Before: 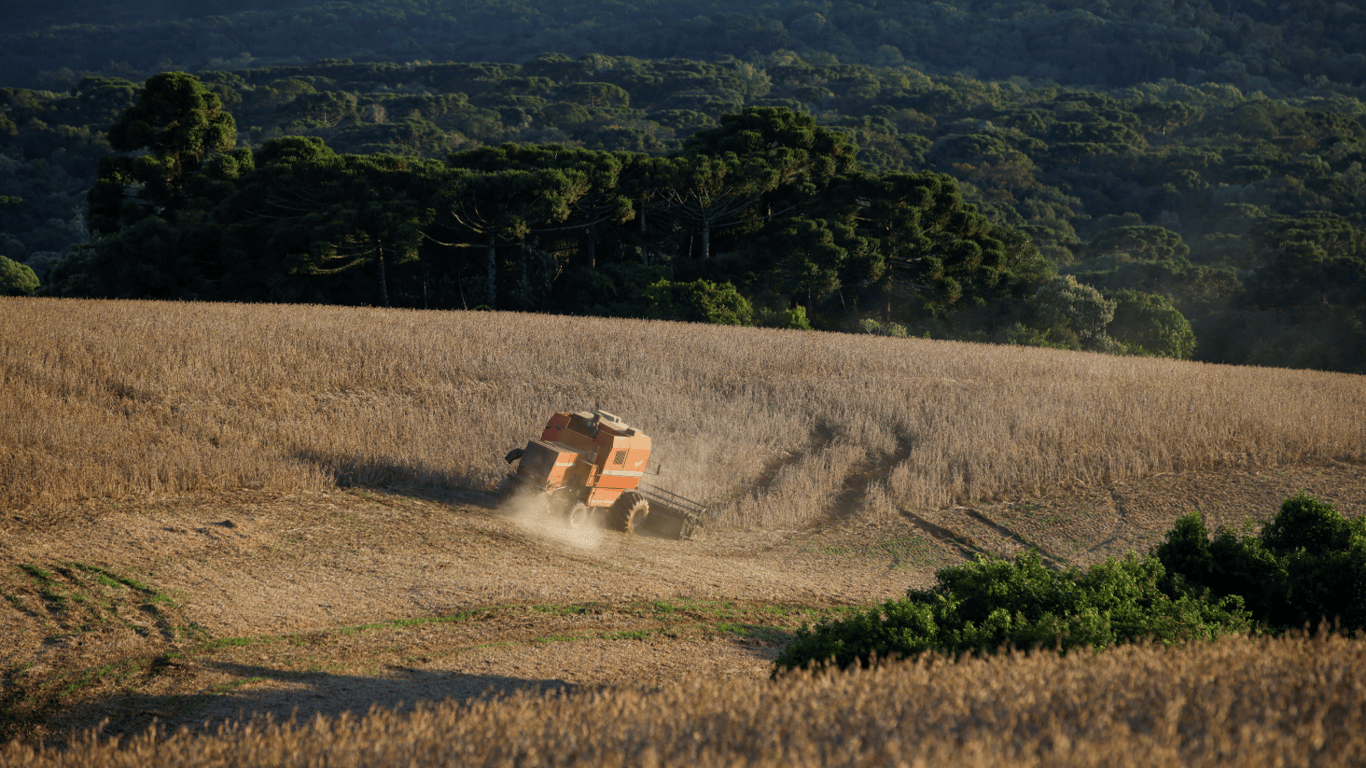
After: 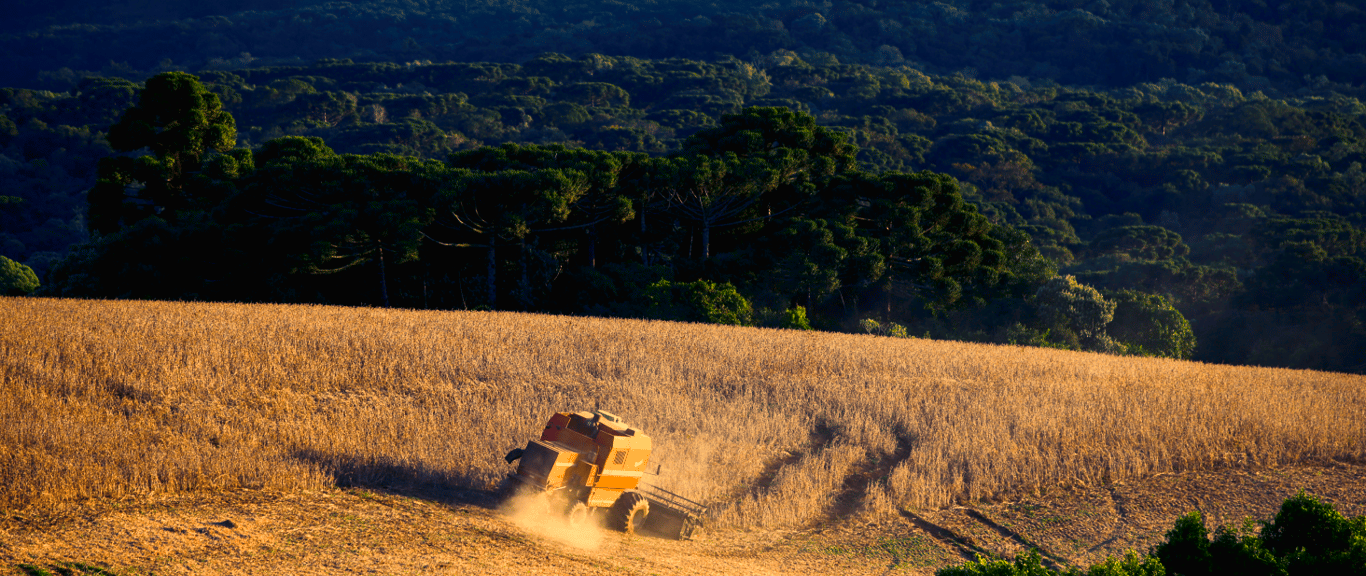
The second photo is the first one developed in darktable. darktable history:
crop: bottom 24.988%
white balance: red 1.138, green 0.996, blue 0.812
shadows and highlights: shadows -20, white point adjustment -2, highlights -35
tone curve: curves: ch0 [(0, 0.013) (0.198, 0.175) (0.512, 0.582) (0.625, 0.754) (0.81, 0.934) (1, 1)], color space Lab, linked channels, preserve colors none
color balance rgb: shadows lift › luminance -28.76%, shadows lift › chroma 15%, shadows lift › hue 270°, power › chroma 1%, power › hue 255°, highlights gain › luminance 7.14%, highlights gain › chroma 2%, highlights gain › hue 90°, global offset › luminance -0.29%, global offset › hue 260°, perceptual saturation grading › global saturation 20%, perceptual saturation grading › highlights -13.92%, perceptual saturation grading › shadows 50%
